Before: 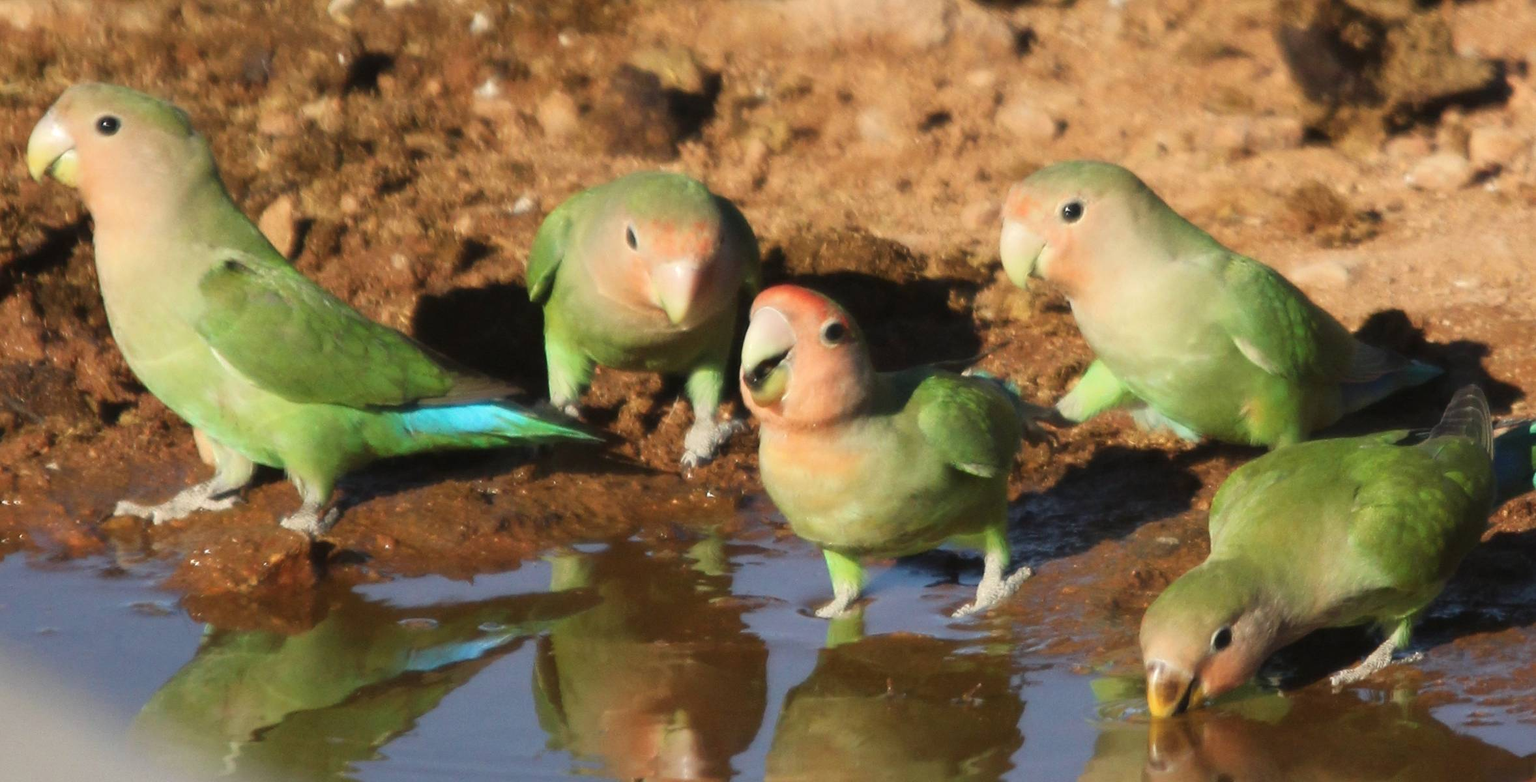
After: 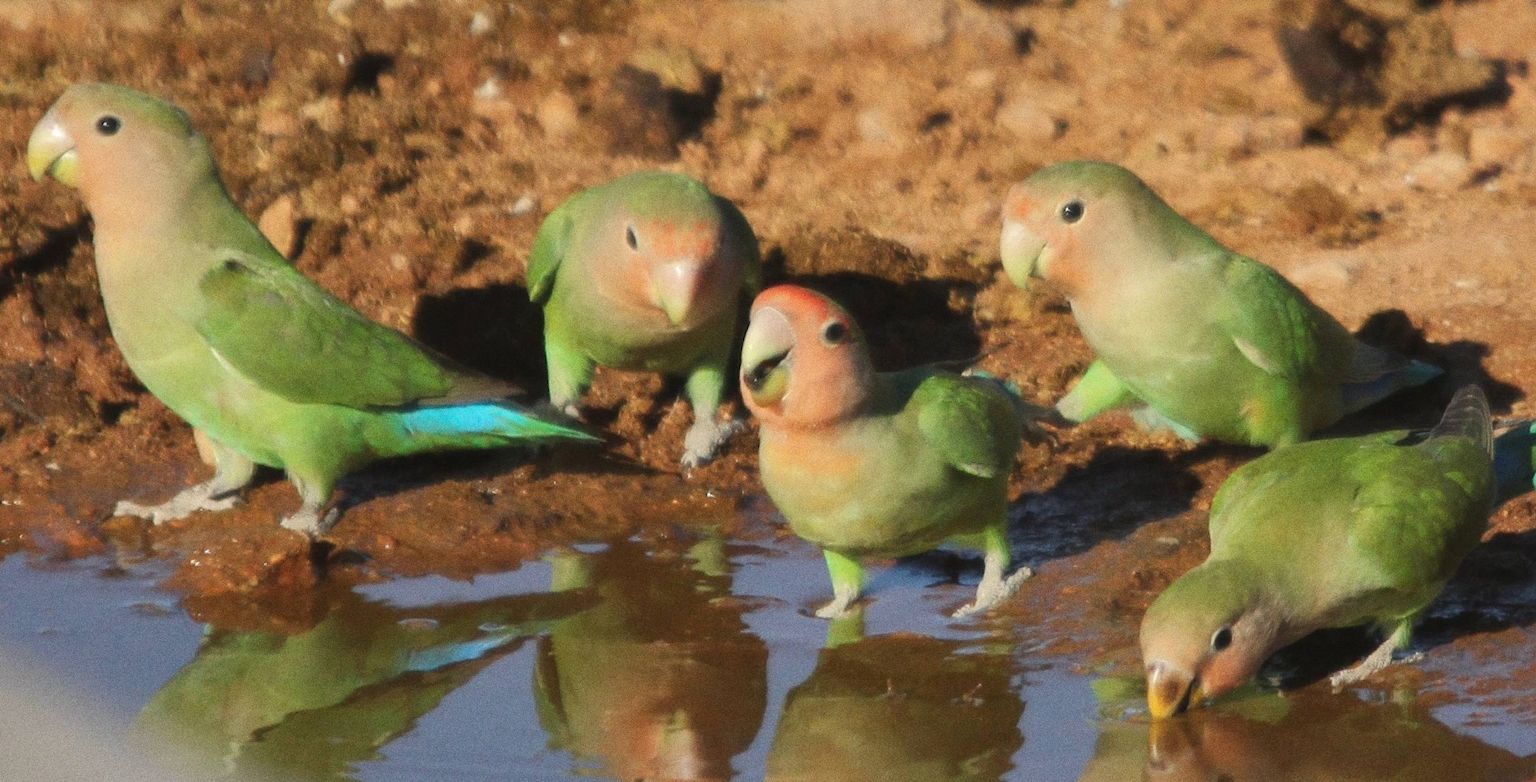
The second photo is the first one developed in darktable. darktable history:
grain: coarseness 0.09 ISO, strength 40%
shadows and highlights: shadows 40, highlights -60
